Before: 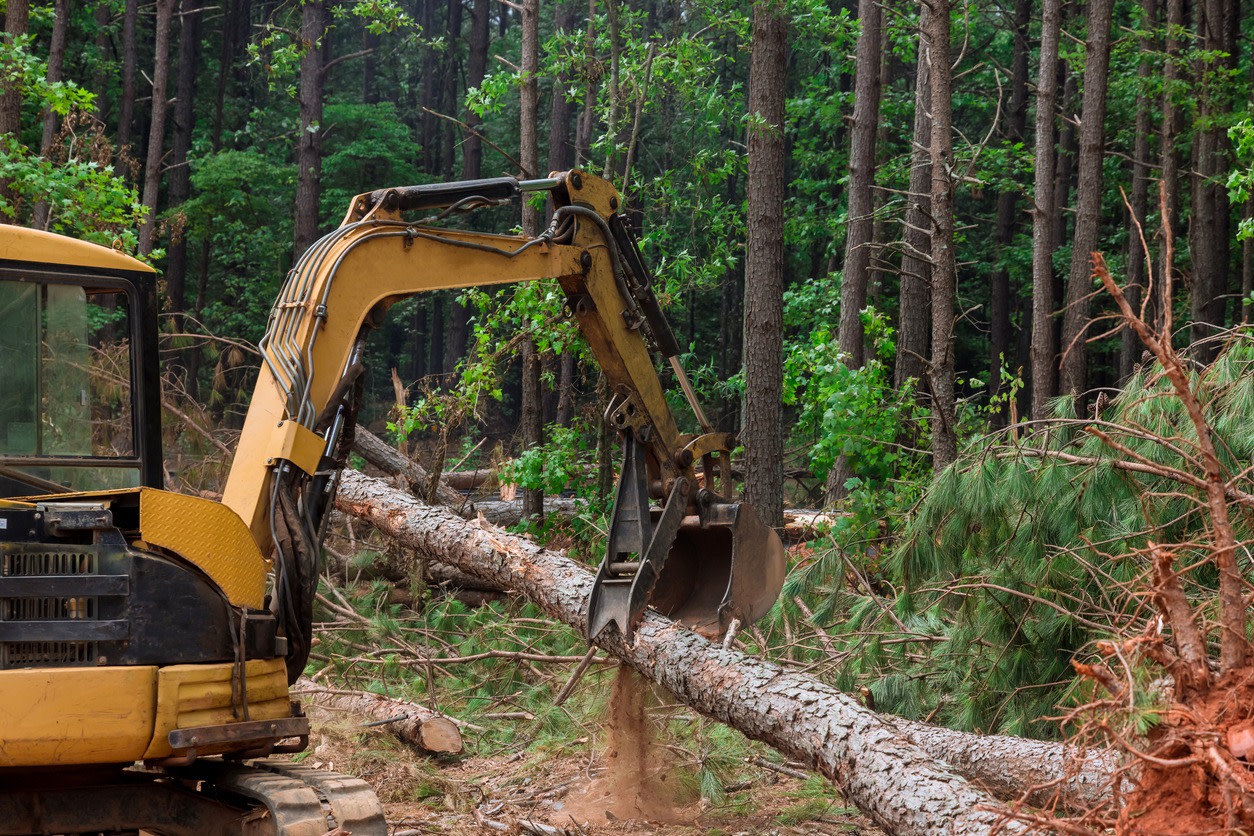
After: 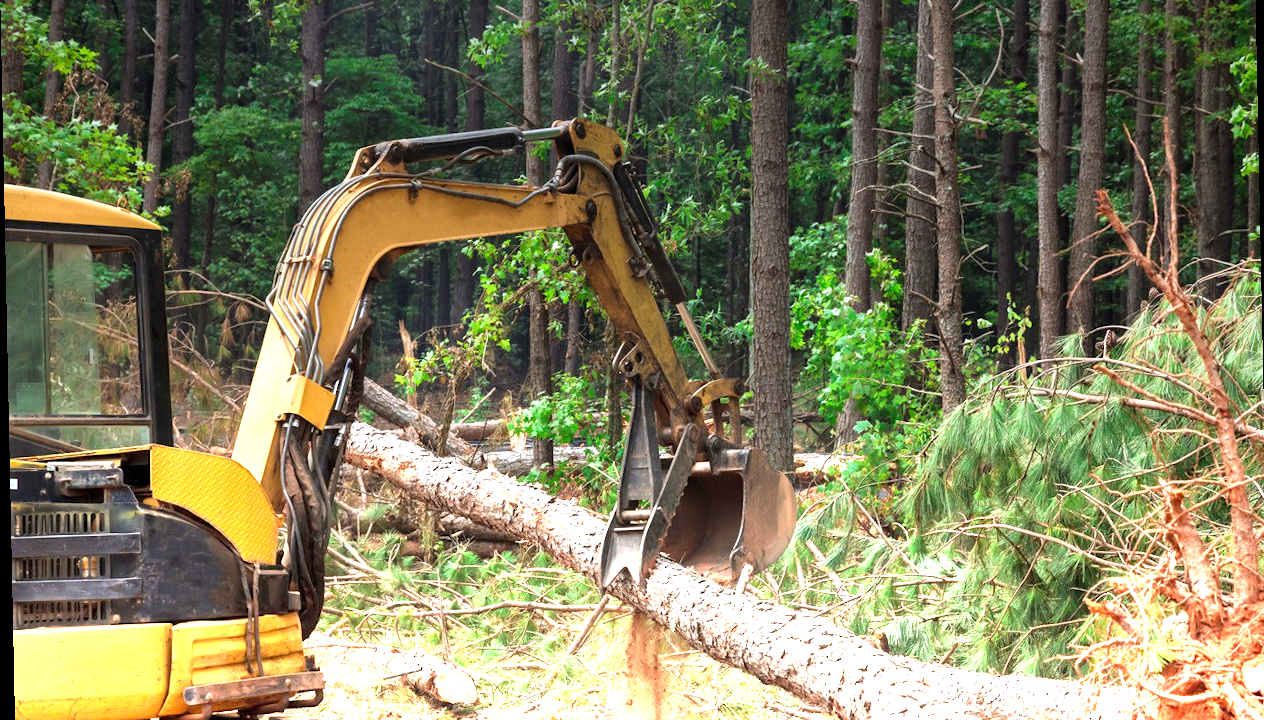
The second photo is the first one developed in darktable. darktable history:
crop: top 7.625%, bottom 8.027%
rotate and perspective: rotation -1.17°, automatic cropping off
graduated density: density -3.9 EV
